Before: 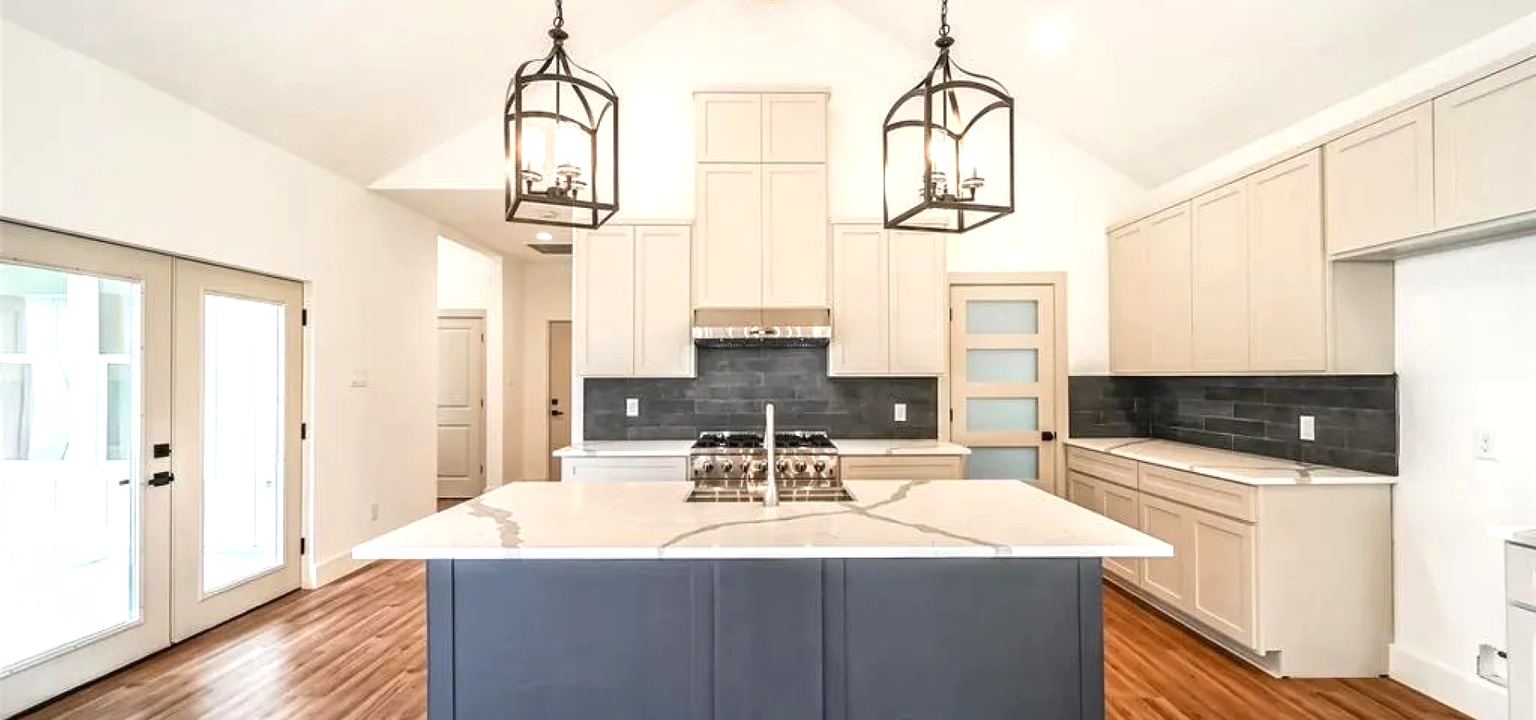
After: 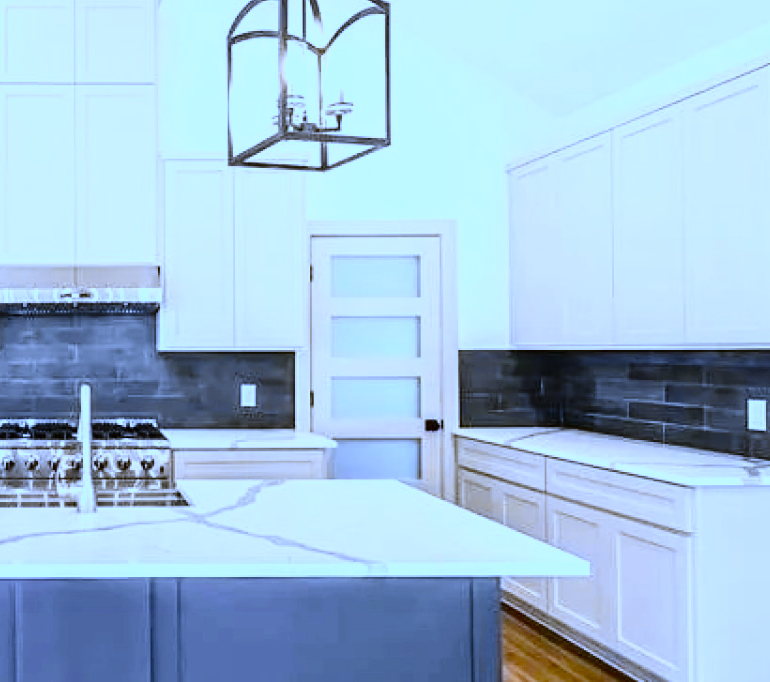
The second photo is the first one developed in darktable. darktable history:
tone curve: curves: ch0 [(0, 0) (0.136, 0.084) (0.346, 0.366) (0.489, 0.559) (0.66, 0.748) (0.849, 0.902) (1, 0.974)]; ch1 [(0, 0) (0.353, 0.344) (0.45, 0.46) (0.498, 0.498) (0.521, 0.512) (0.563, 0.559) (0.592, 0.605) (0.641, 0.673) (1, 1)]; ch2 [(0, 0) (0.333, 0.346) (0.375, 0.375) (0.424, 0.43) (0.476, 0.492) (0.502, 0.502) (0.524, 0.531) (0.579, 0.61) (0.612, 0.644) (0.641, 0.722) (1, 1)], color space Lab, independent channels, preserve colors none
white balance: red 0.766, blue 1.537
crop: left 45.721%, top 13.393%, right 14.118%, bottom 10.01%
